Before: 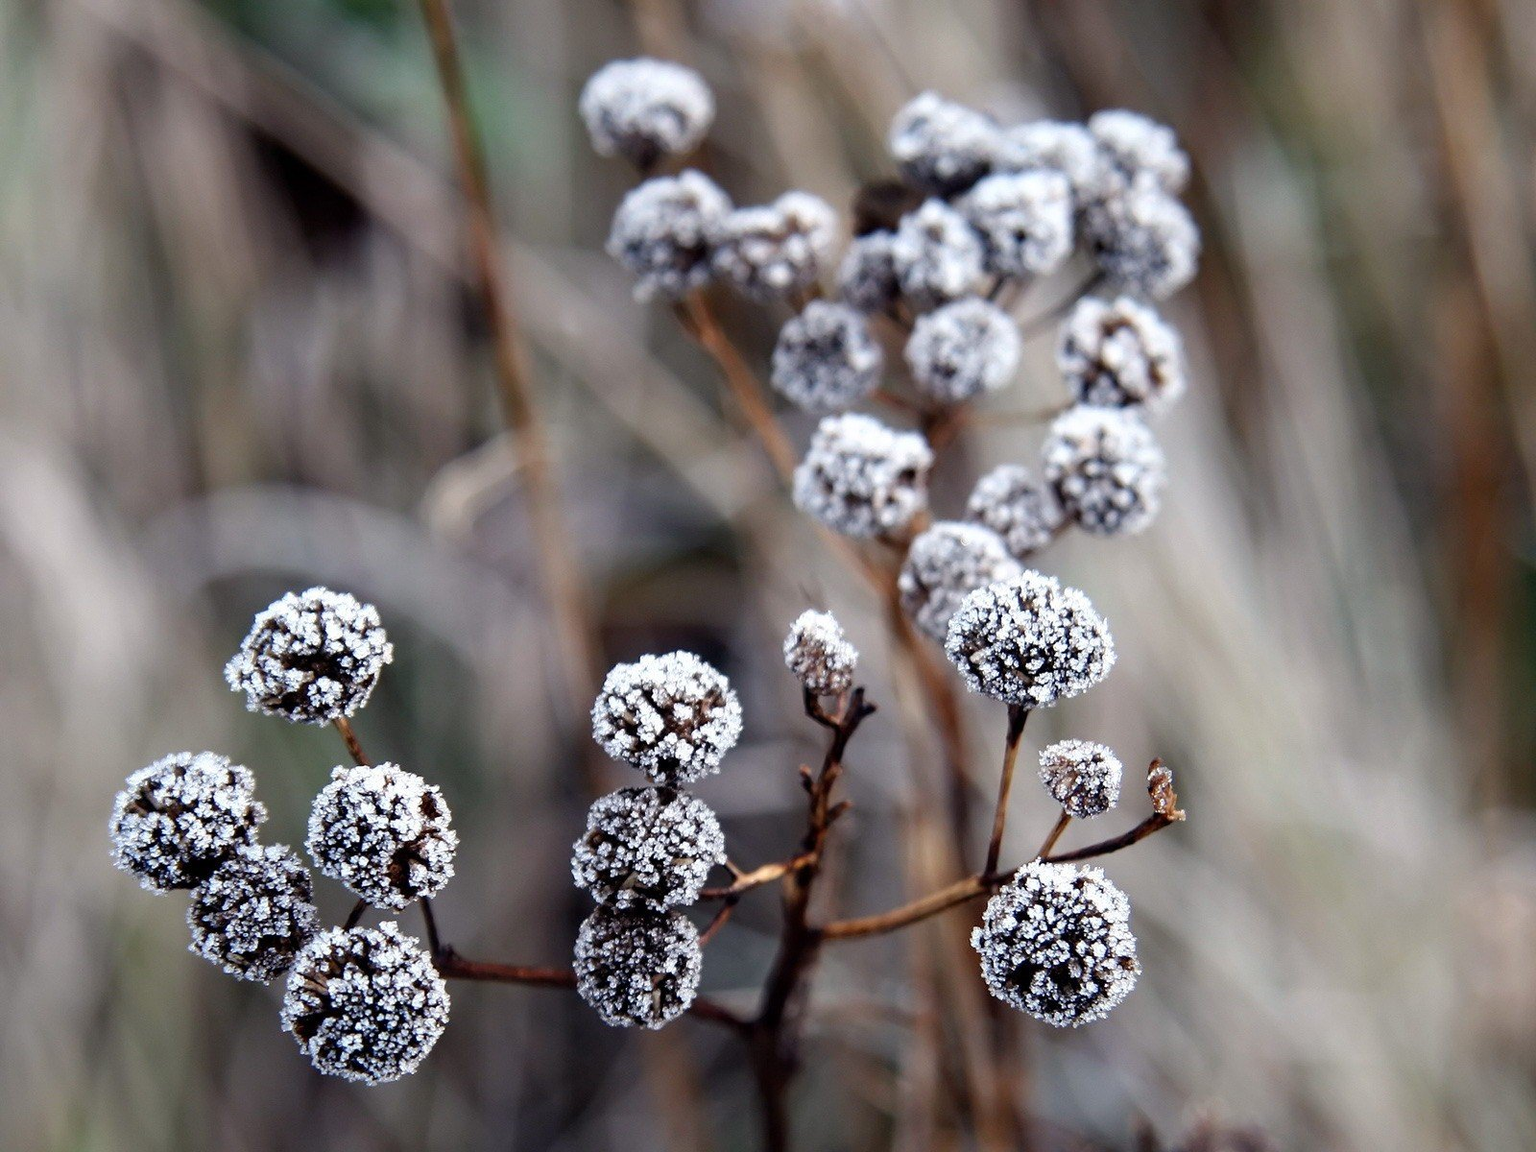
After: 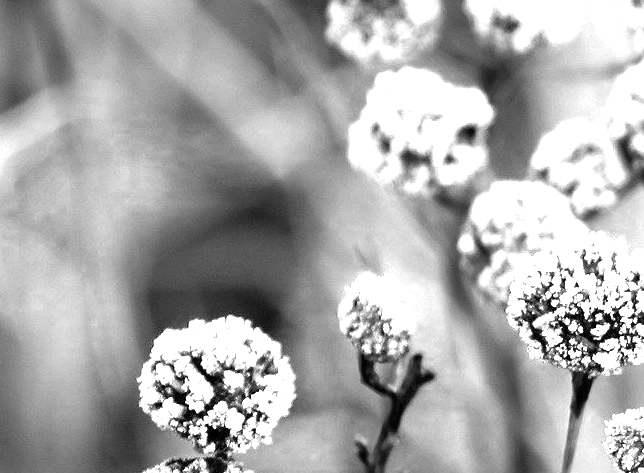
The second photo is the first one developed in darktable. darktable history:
crop: left 29.89%, top 30.208%, right 29.836%, bottom 30.302%
color zones: curves: ch0 [(0, 0.613) (0.01, 0.613) (0.245, 0.448) (0.498, 0.529) (0.642, 0.665) (0.879, 0.777) (0.99, 0.613)]; ch1 [(0, 0) (0.143, 0) (0.286, 0) (0.429, 0) (0.571, 0) (0.714, 0) (0.857, 0)]
shadows and highlights: shadows 51.83, highlights -28.54, soften with gaussian
local contrast: mode bilateral grid, contrast 20, coarseness 51, detail 120%, midtone range 0.2
exposure: black level correction 0, exposure 1.2 EV, compensate highlight preservation false
